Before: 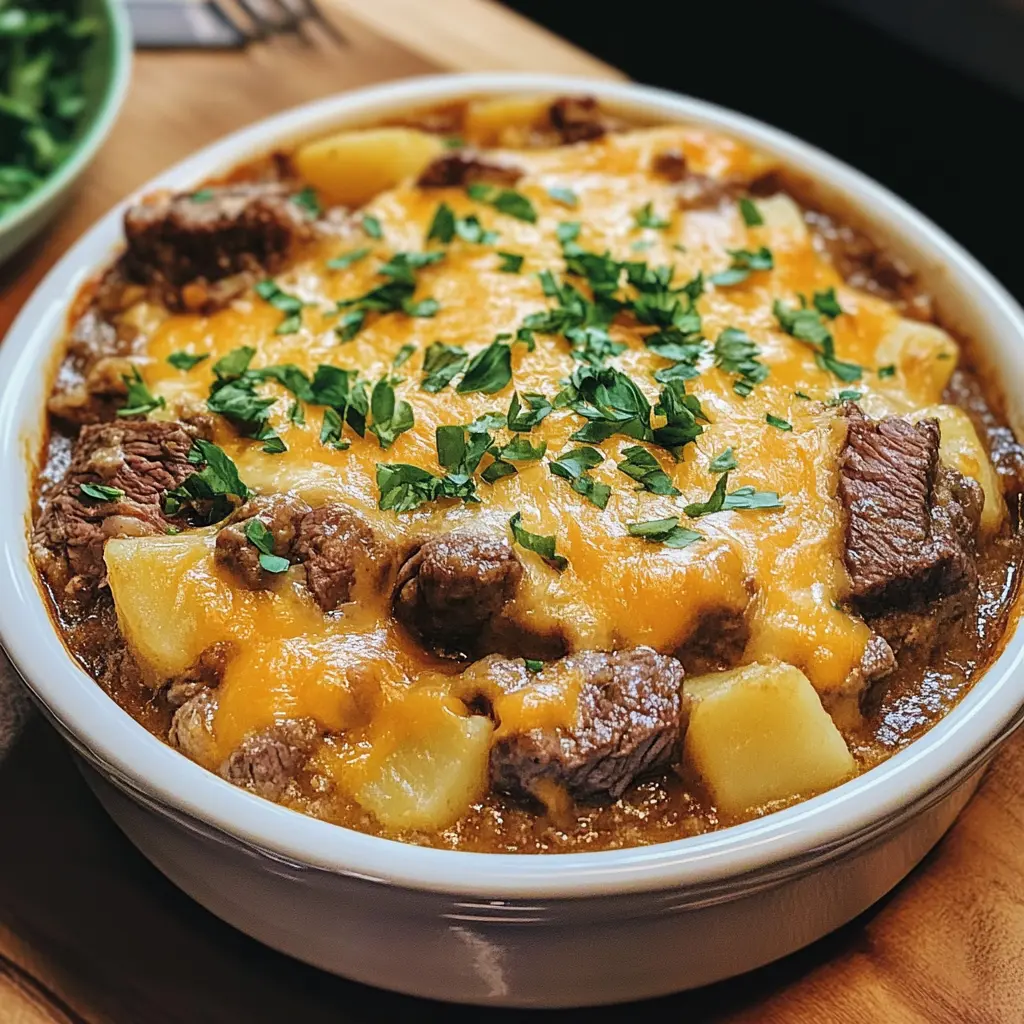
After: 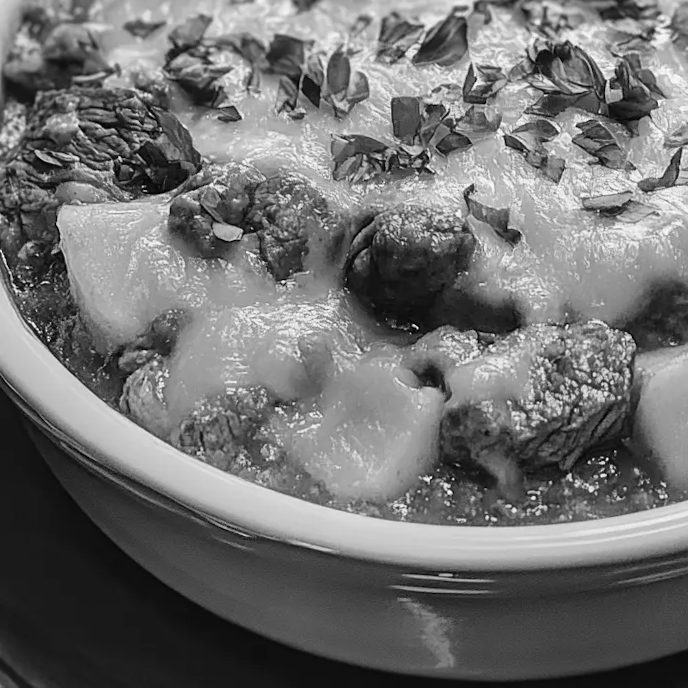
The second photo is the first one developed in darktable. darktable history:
shadows and highlights: radius 337.17, shadows 29.01, soften with gaussian
exposure: compensate highlight preservation false
monochrome: a -6.99, b 35.61, size 1.4
crop and rotate: angle -0.82°, left 3.85%, top 31.828%, right 27.992%
